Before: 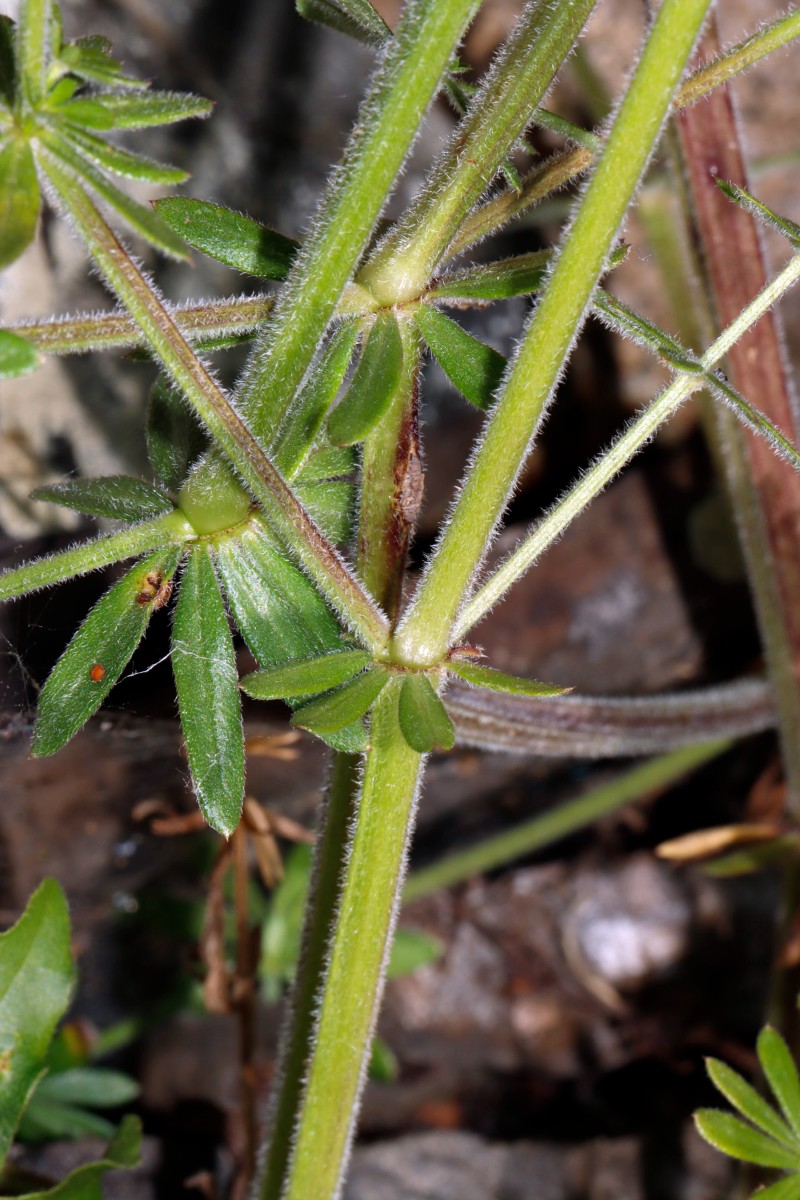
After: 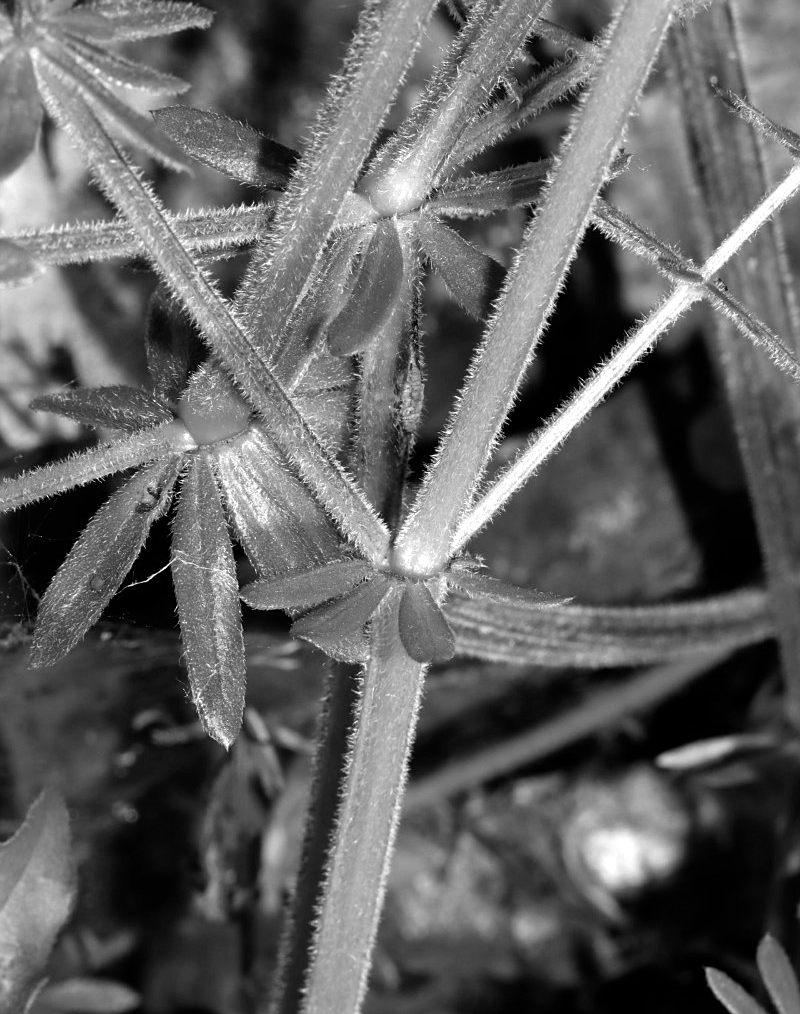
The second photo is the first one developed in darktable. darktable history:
crop: top 7.58%, bottom 7.909%
color calibration: output gray [0.25, 0.35, 0.4, 0], illuminant custom, x 0.368, y 0.373, temperature 4349.15 K
tone equalizer: -8 EV -0.404 EV, -7 EV -0.418 EV, -6 EV -0.337 EV, -5 EV -0.205 EV, -3 EV 0.227 EV, -2 EV 0.325 EV, -1 EV 0.4 EV, +0 EV 0.44 EV
sharpen: radius 1.313, amount 0.297, threshold 0.029
